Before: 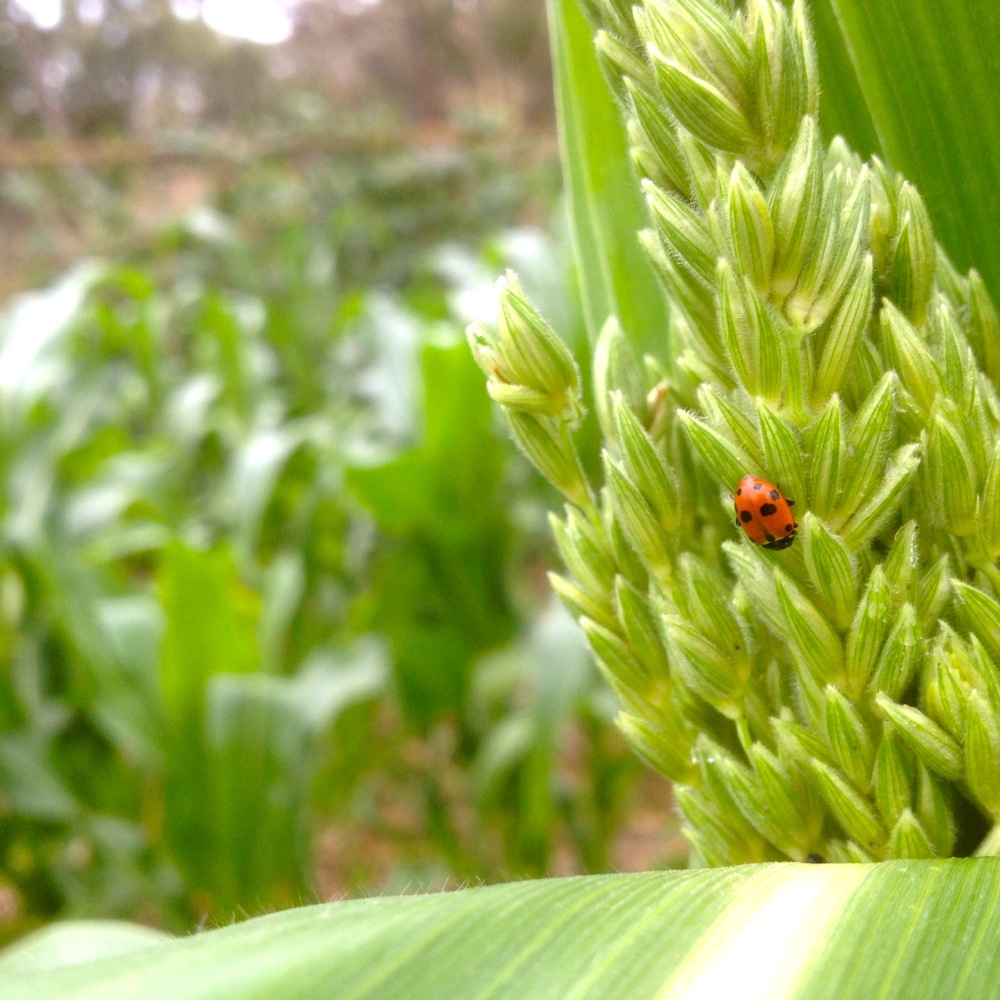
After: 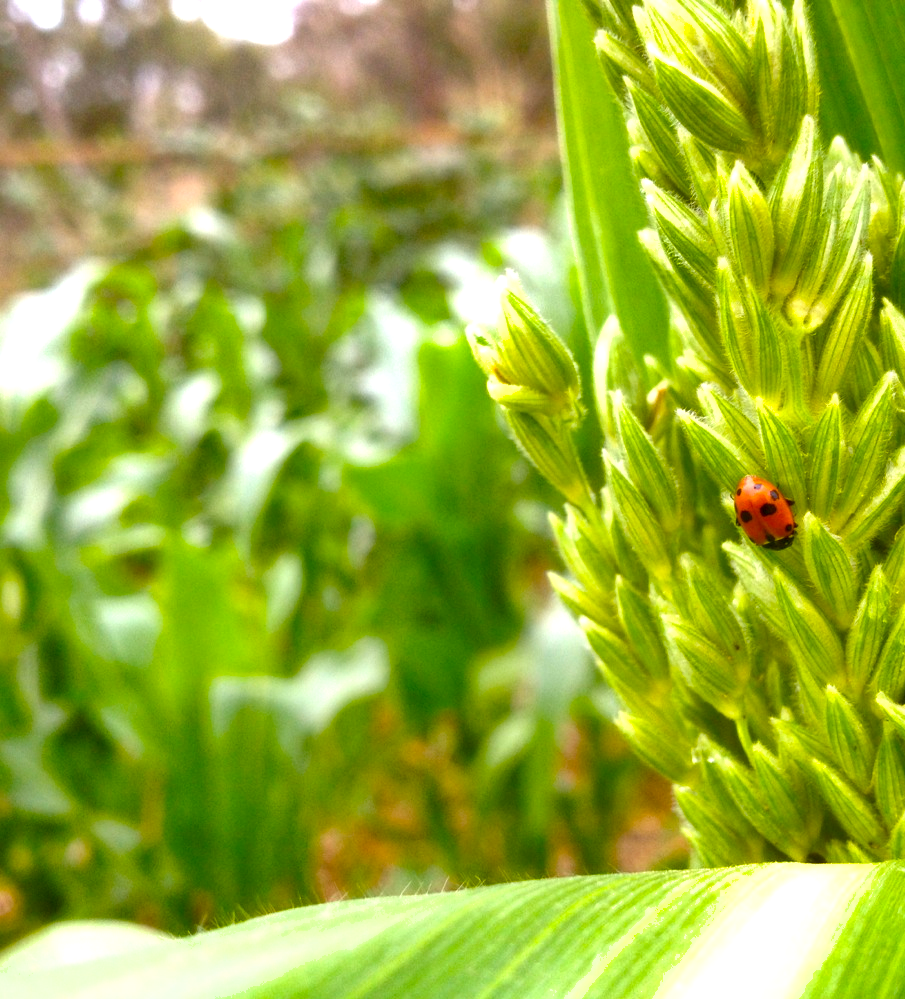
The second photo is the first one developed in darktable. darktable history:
color balance rgb: perceptual saturation grading › global saturation 30.732%, perceptual brilliance grading › global brilliance 9.679%, perceptual brilliance grading › shadows 14.317%
local contrast: mode bilateral grid, contrast 19, coarseness 51, detail 120%, midtone range 0.2
crop: right 9.48%, bottom 0.03%
shadows and highlights: soften with gaussian
